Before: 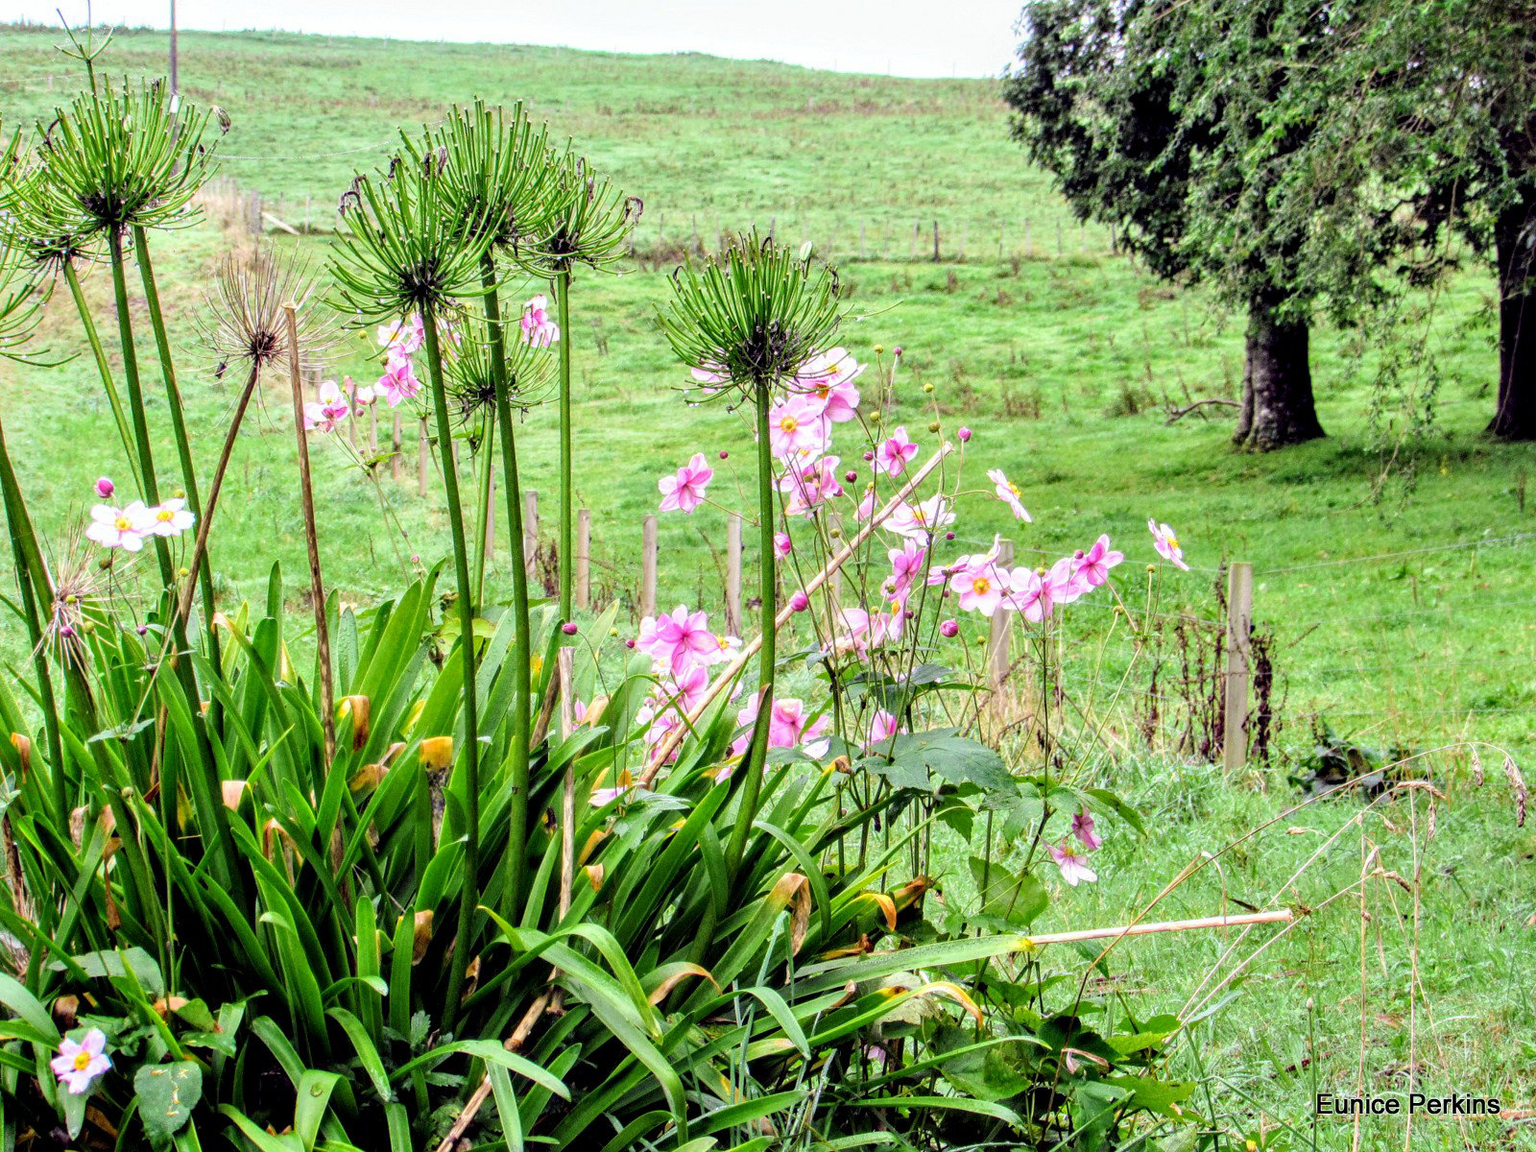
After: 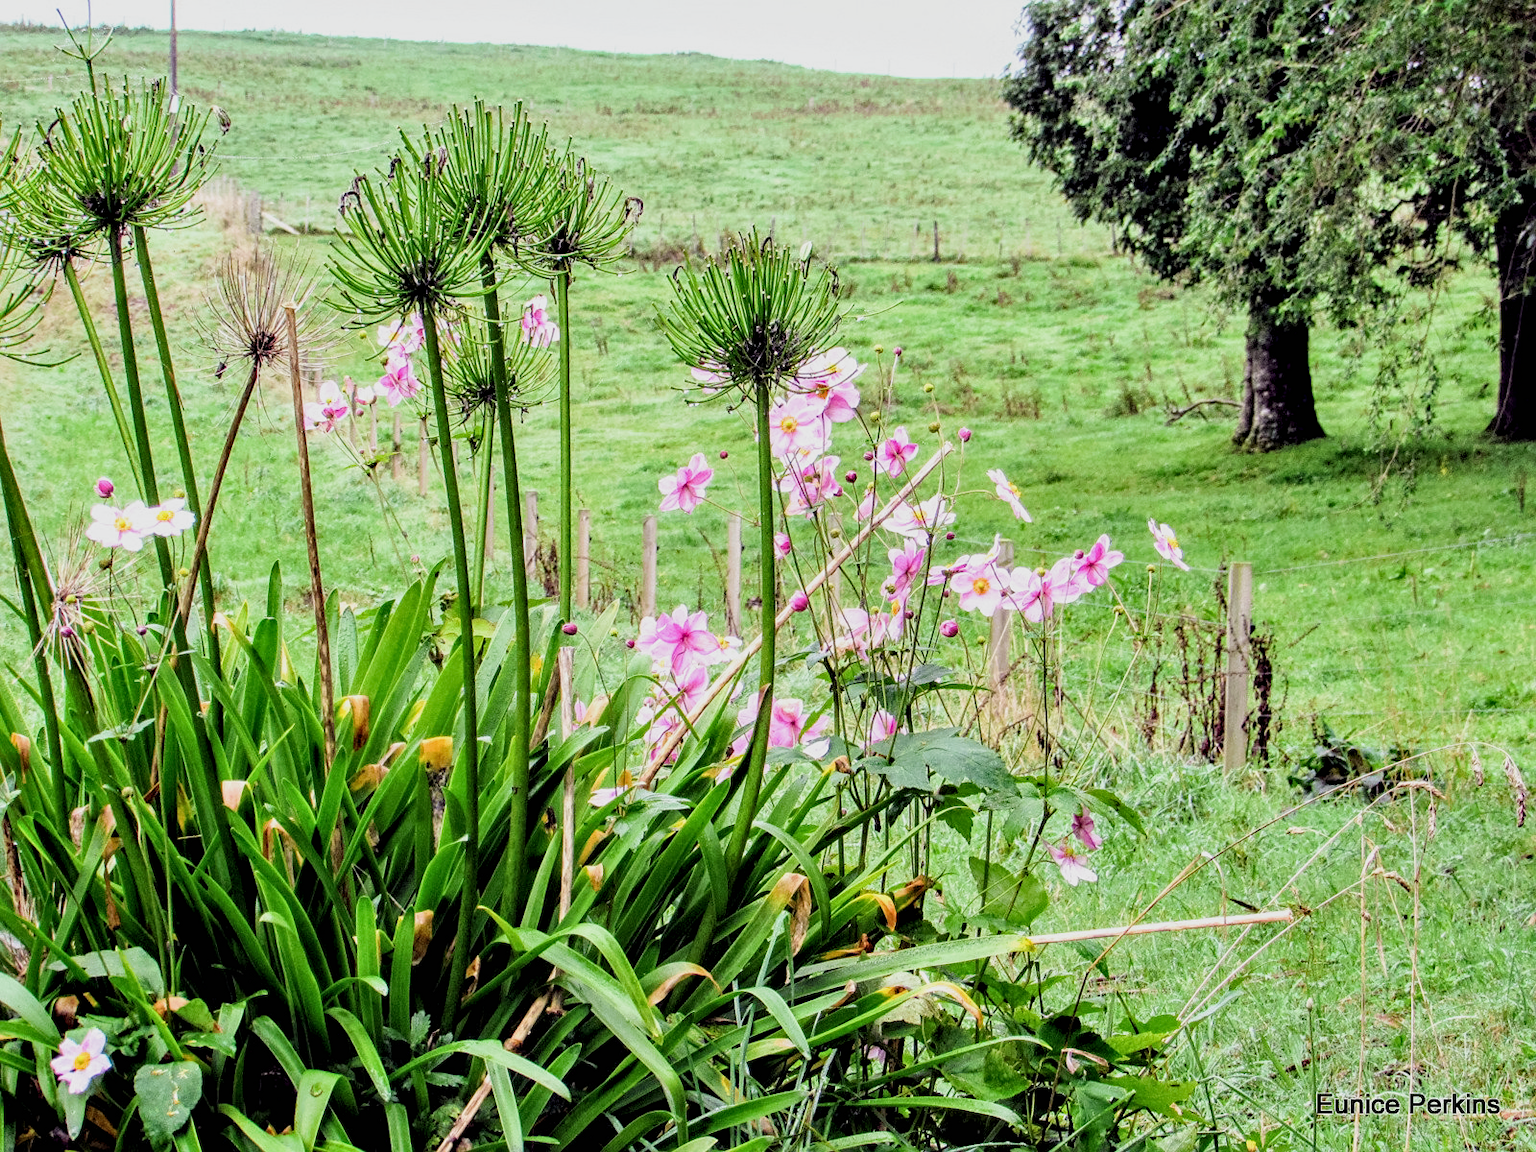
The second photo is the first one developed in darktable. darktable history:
contrast equalizer: octaves 7, y [[0.6 ×6], [0.55 ×6], [0 ×6], [0 ×6], [0 ×6]], mix 0.15
raw chromatic aberrations: on, module defaults
sharpen: amount 0.2
sigmoid "neutral gray": contrast 1.22, skew 0.65
denoise (profiled): strength 1.2, bias correction -10, a [-1, 0, 0], y [[0.5 ×7] ×4, [0 ×7], [0.5 ×7]], compensate highlight preservation false
